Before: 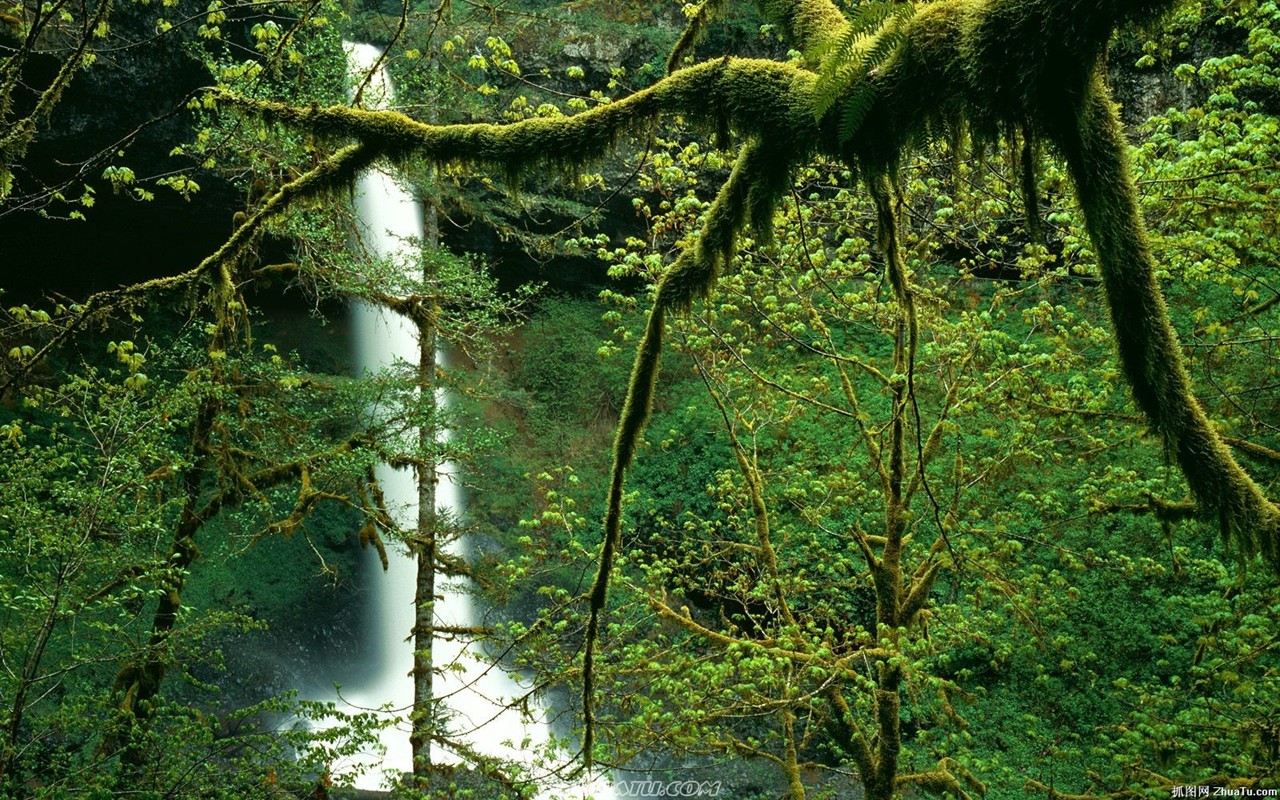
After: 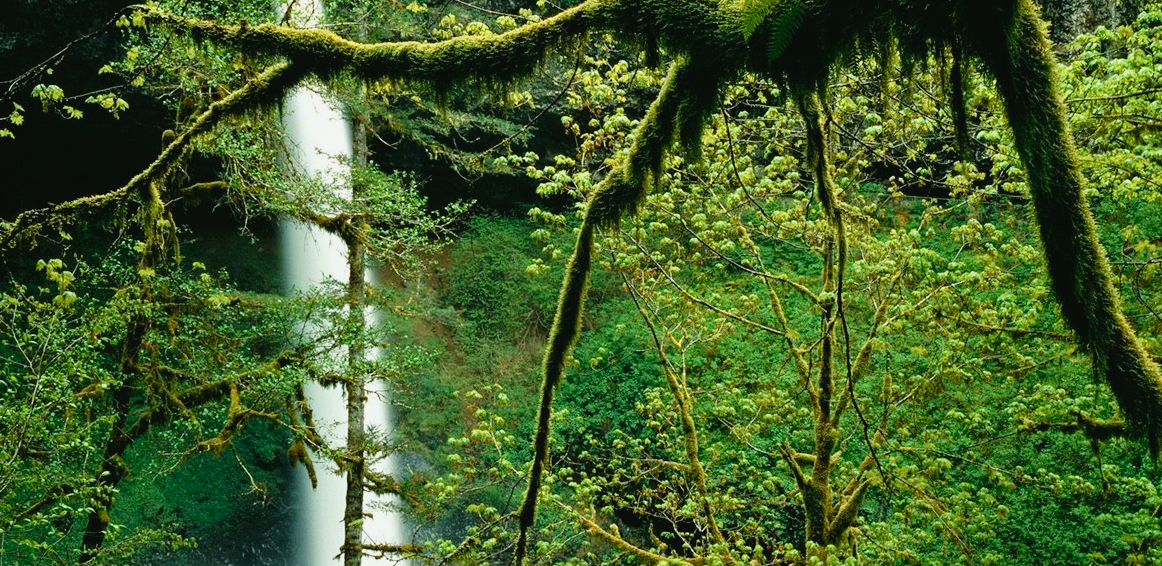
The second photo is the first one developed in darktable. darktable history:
tone curve: curves: ch0 [(0, 0.021) (0.049, 0.044) (0.152, 0.14) (0.328, 0.377) (0.473, 0.543) (0.641, 0.705) (0.868, 0.887) (1, 0.969)]; ch1 [(0, 0) (0.302, 0.331) (0.427, 0.433) (0.472, 0.47) (0.502, 0.503) (0.522, 0.526) (0.564, 0.591) (0.602, 0.632) (0.677, 0.701) (0.859, 0.885) (1, 1)]; ch2 [(0, 0) (0.33, 0.301) (0.447, 0.44) (0.487, 0.496) (0.502, 0.516) (0.535, 0.554) (0.565, 0.598) (0.618, 0.629) (1, 1)], preserve colors none
crop: left 5.609%, top 10.292%, right 3.595%, bottom 18.91%
